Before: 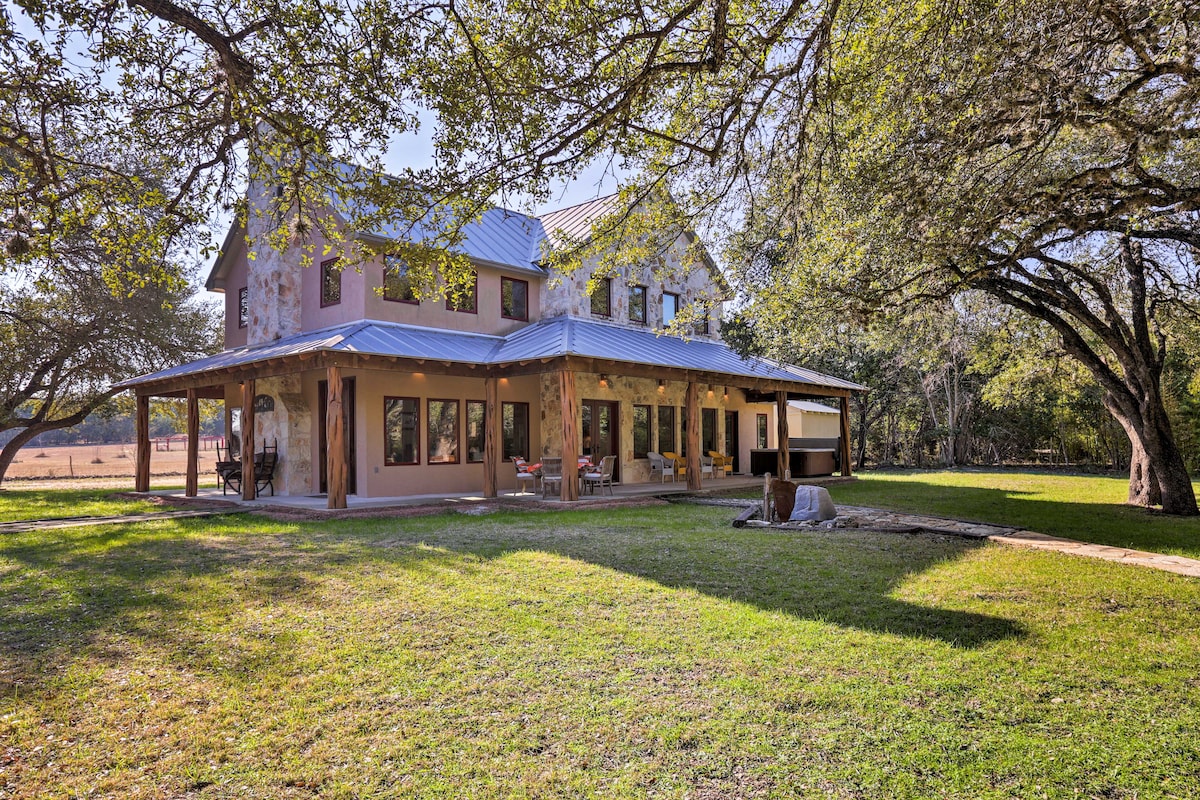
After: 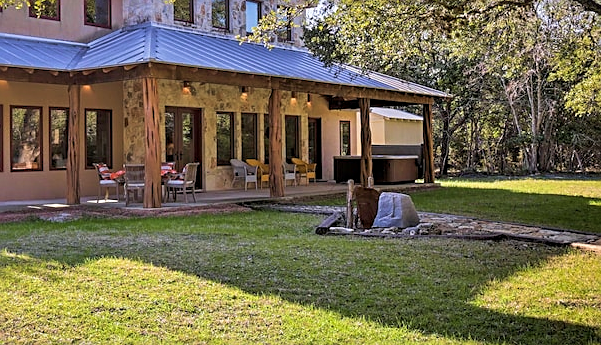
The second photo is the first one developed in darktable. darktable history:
sharpen: on, module defaults
velvia: on, module defaults
crop: left 34.758%, top 36.74%, right 15.098%, bottom 20.101%
